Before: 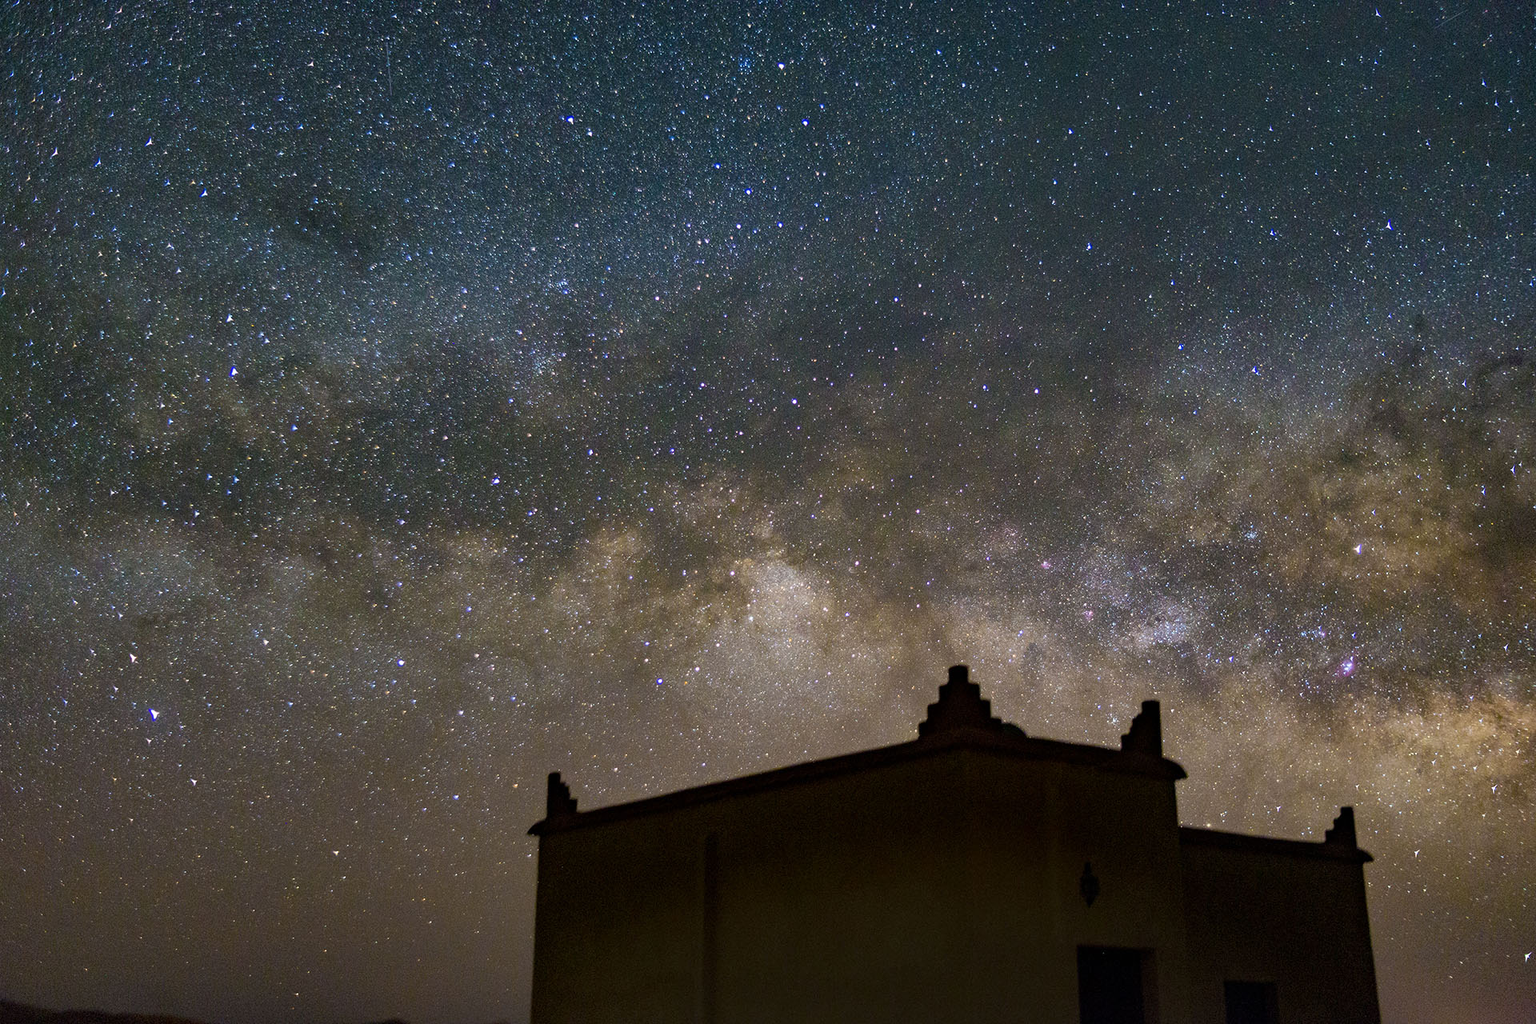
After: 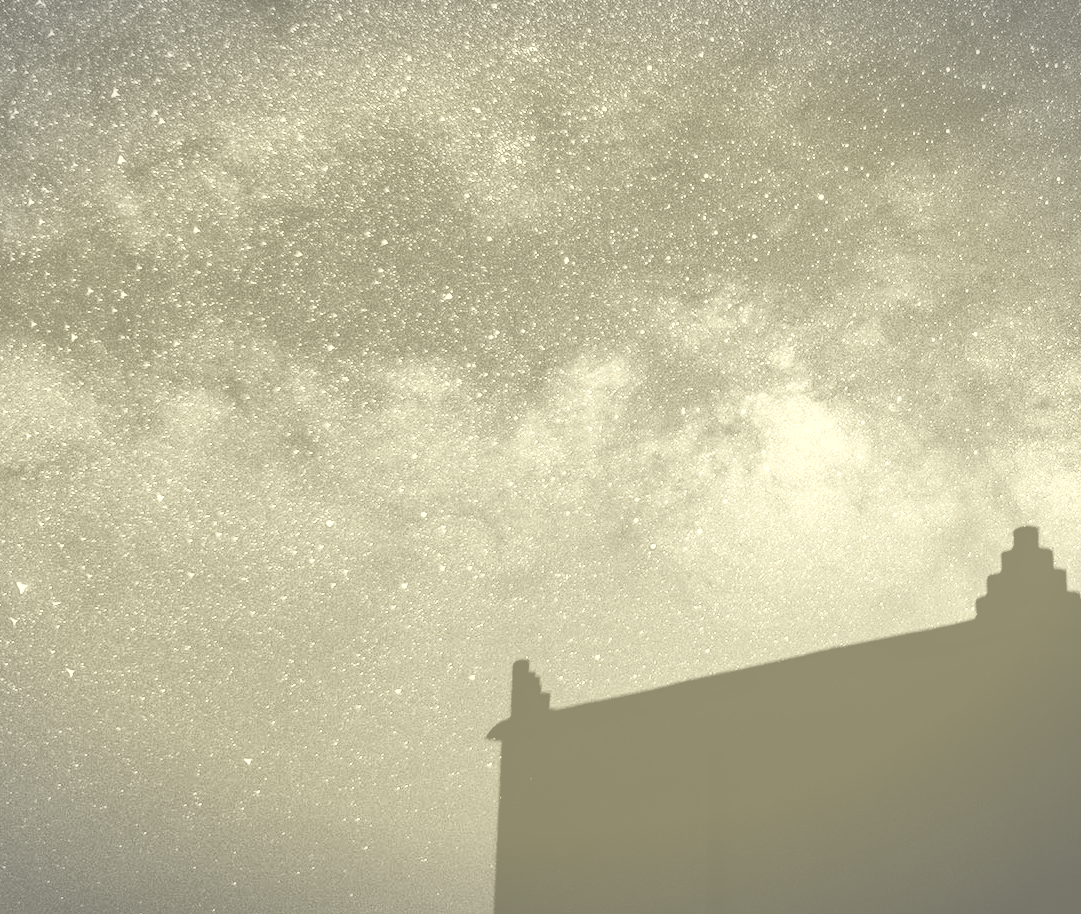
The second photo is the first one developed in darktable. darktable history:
crop: left 8.966%, top 23.852%, right 34.699%, bottom 4.703%
colorize: hue 43.2°, saturation 40%, version 1
vignetting: fall-off start 100%, brightness -0.282, width/height ratio 1.31
local contrast: detail 110%
base curve: curves: ch0 [(0, 0) (0, 0) (0.002, 0.001) (0.008, 0.003) (0.019, 0.011) (0.037, 0.037) (0.064, 0.11) (0.102, 0.232) (0.152, 0.379) (0.216, 0.524) (0.296, 0.665) (0.394, 0.789) (0.512, 0.881) (0.651, 0.945) (0.813, 0.986) (1, 1)], preserve colors none
